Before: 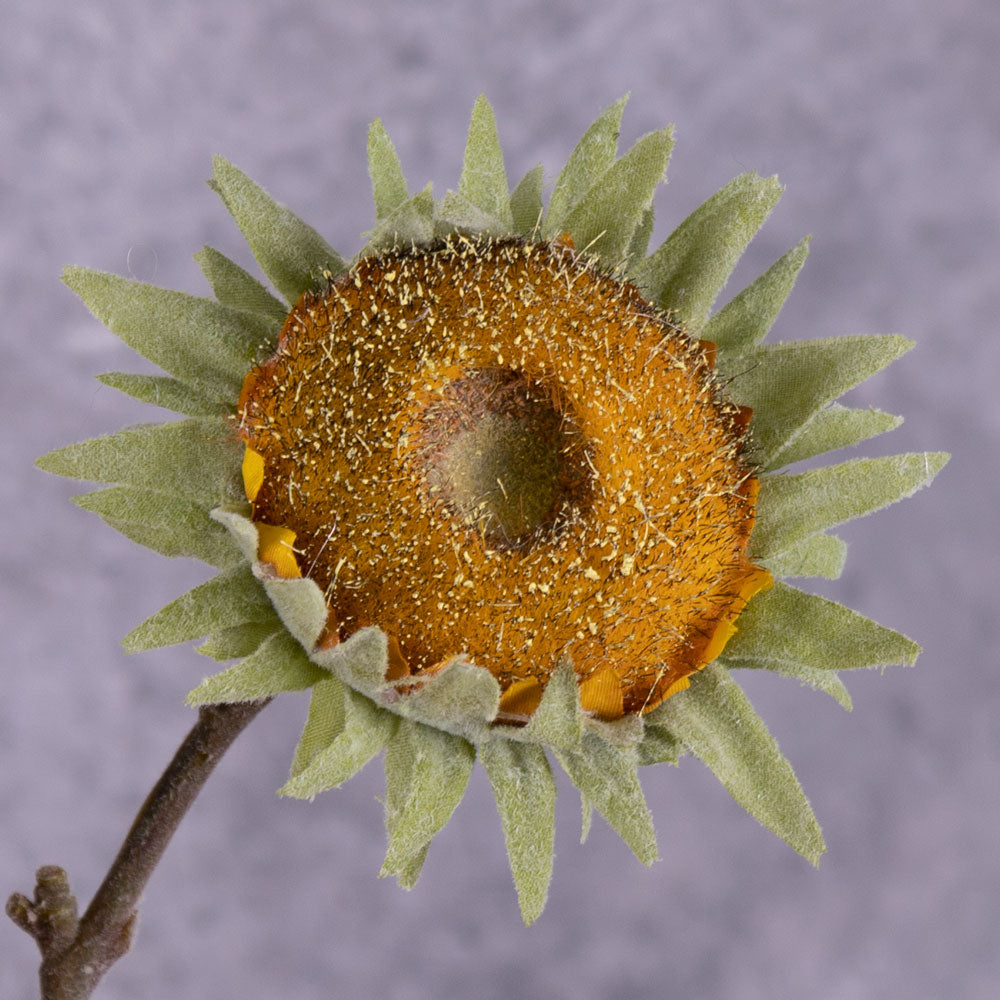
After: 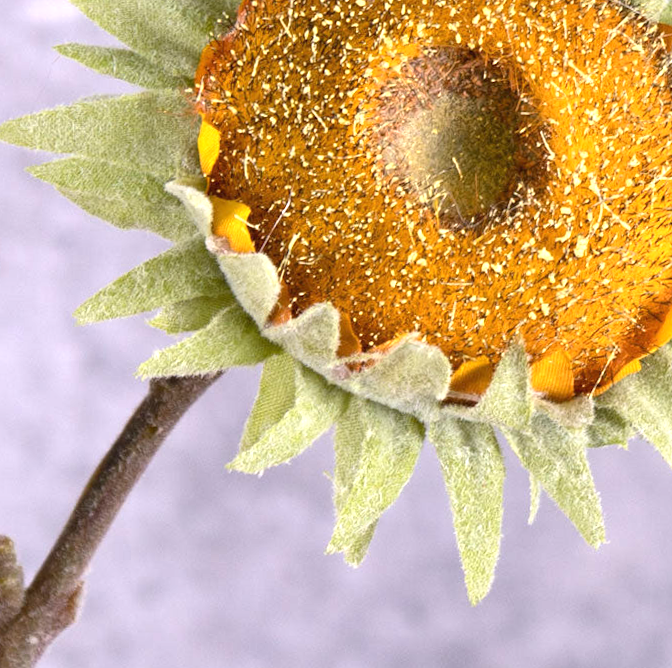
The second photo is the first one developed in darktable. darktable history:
exposure: black level correction 0, exposure 1.098 EV, compensate exposure bias true, compensate highlight preservation false
crop and rotate: angle -1.21°, left 3.548%, top 31.767%, right 27.841%
